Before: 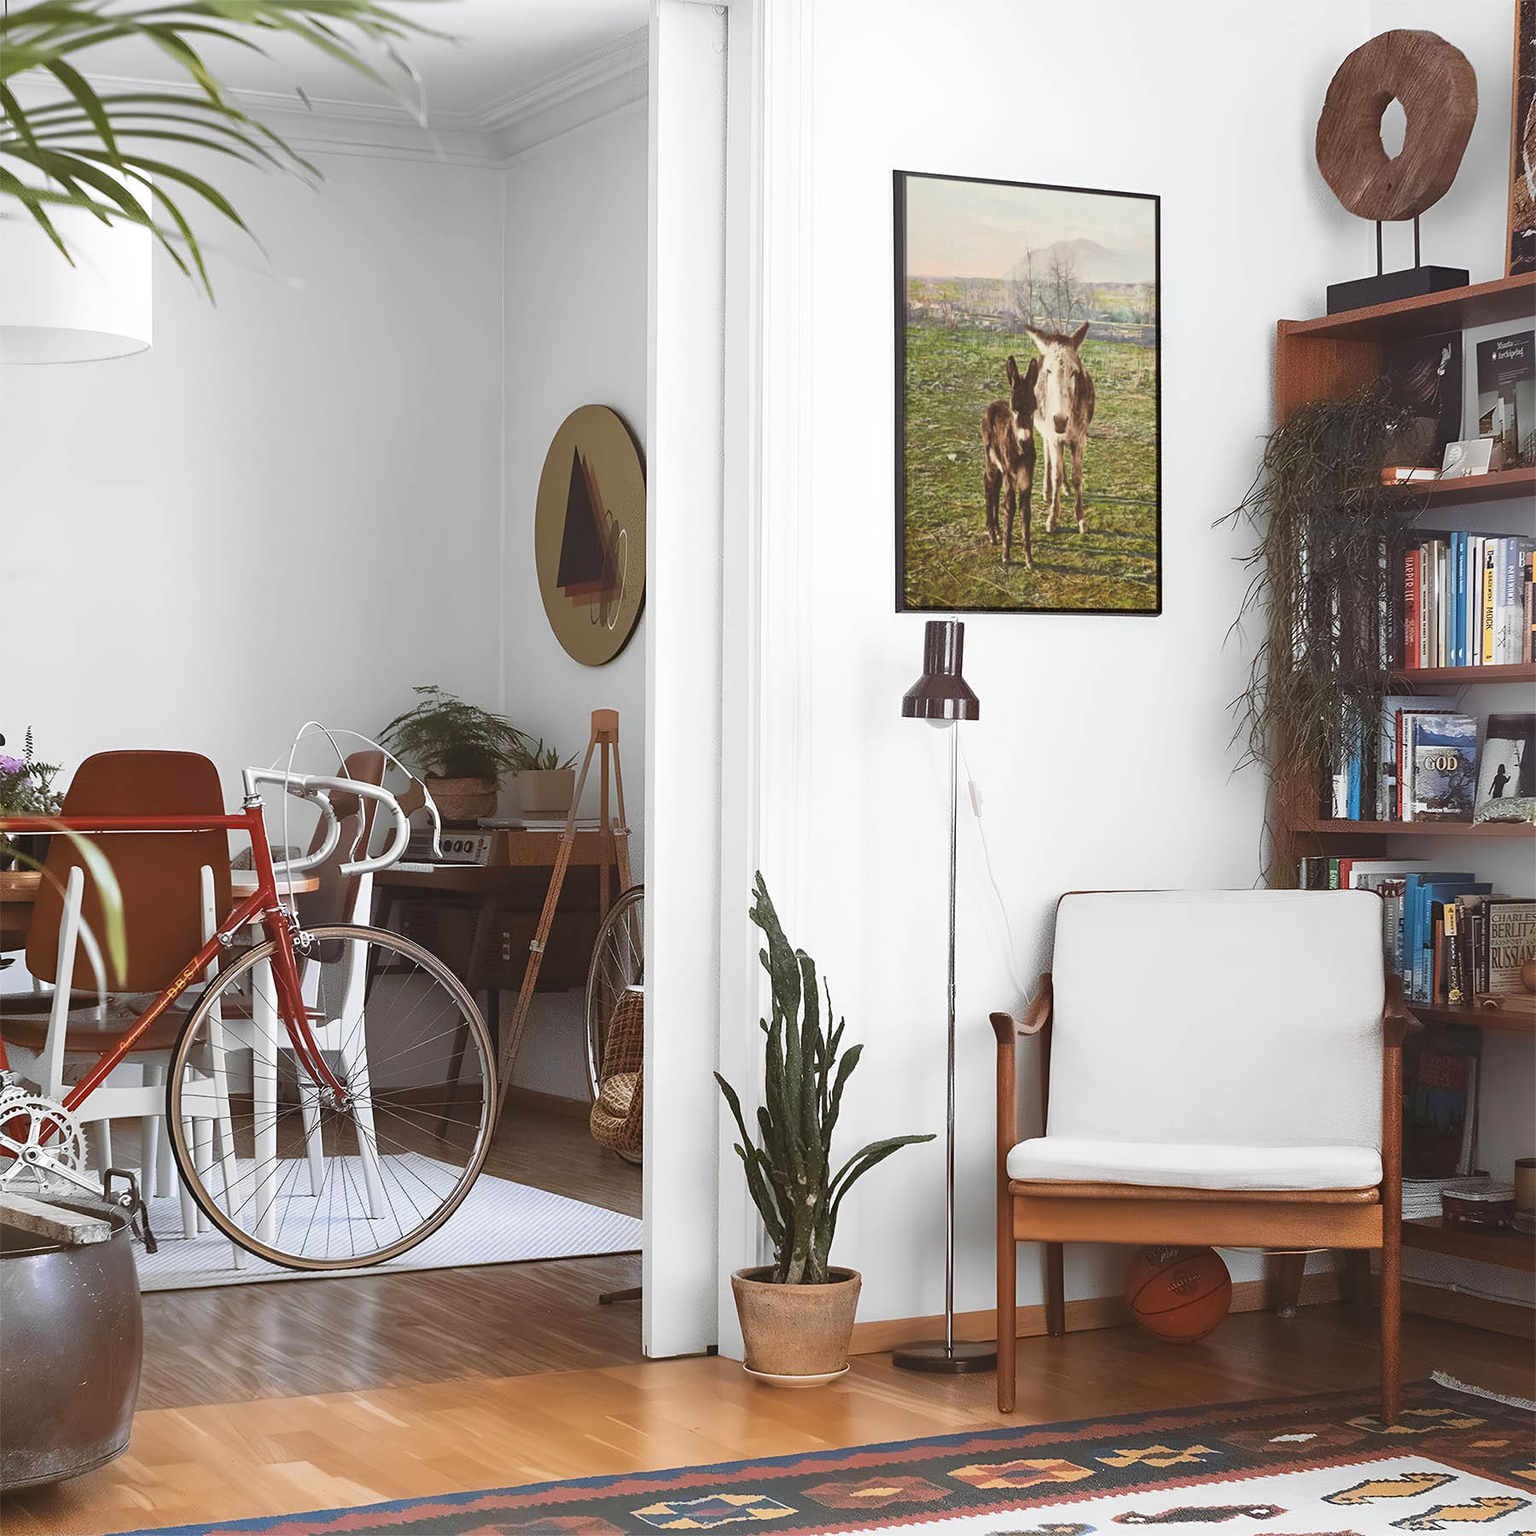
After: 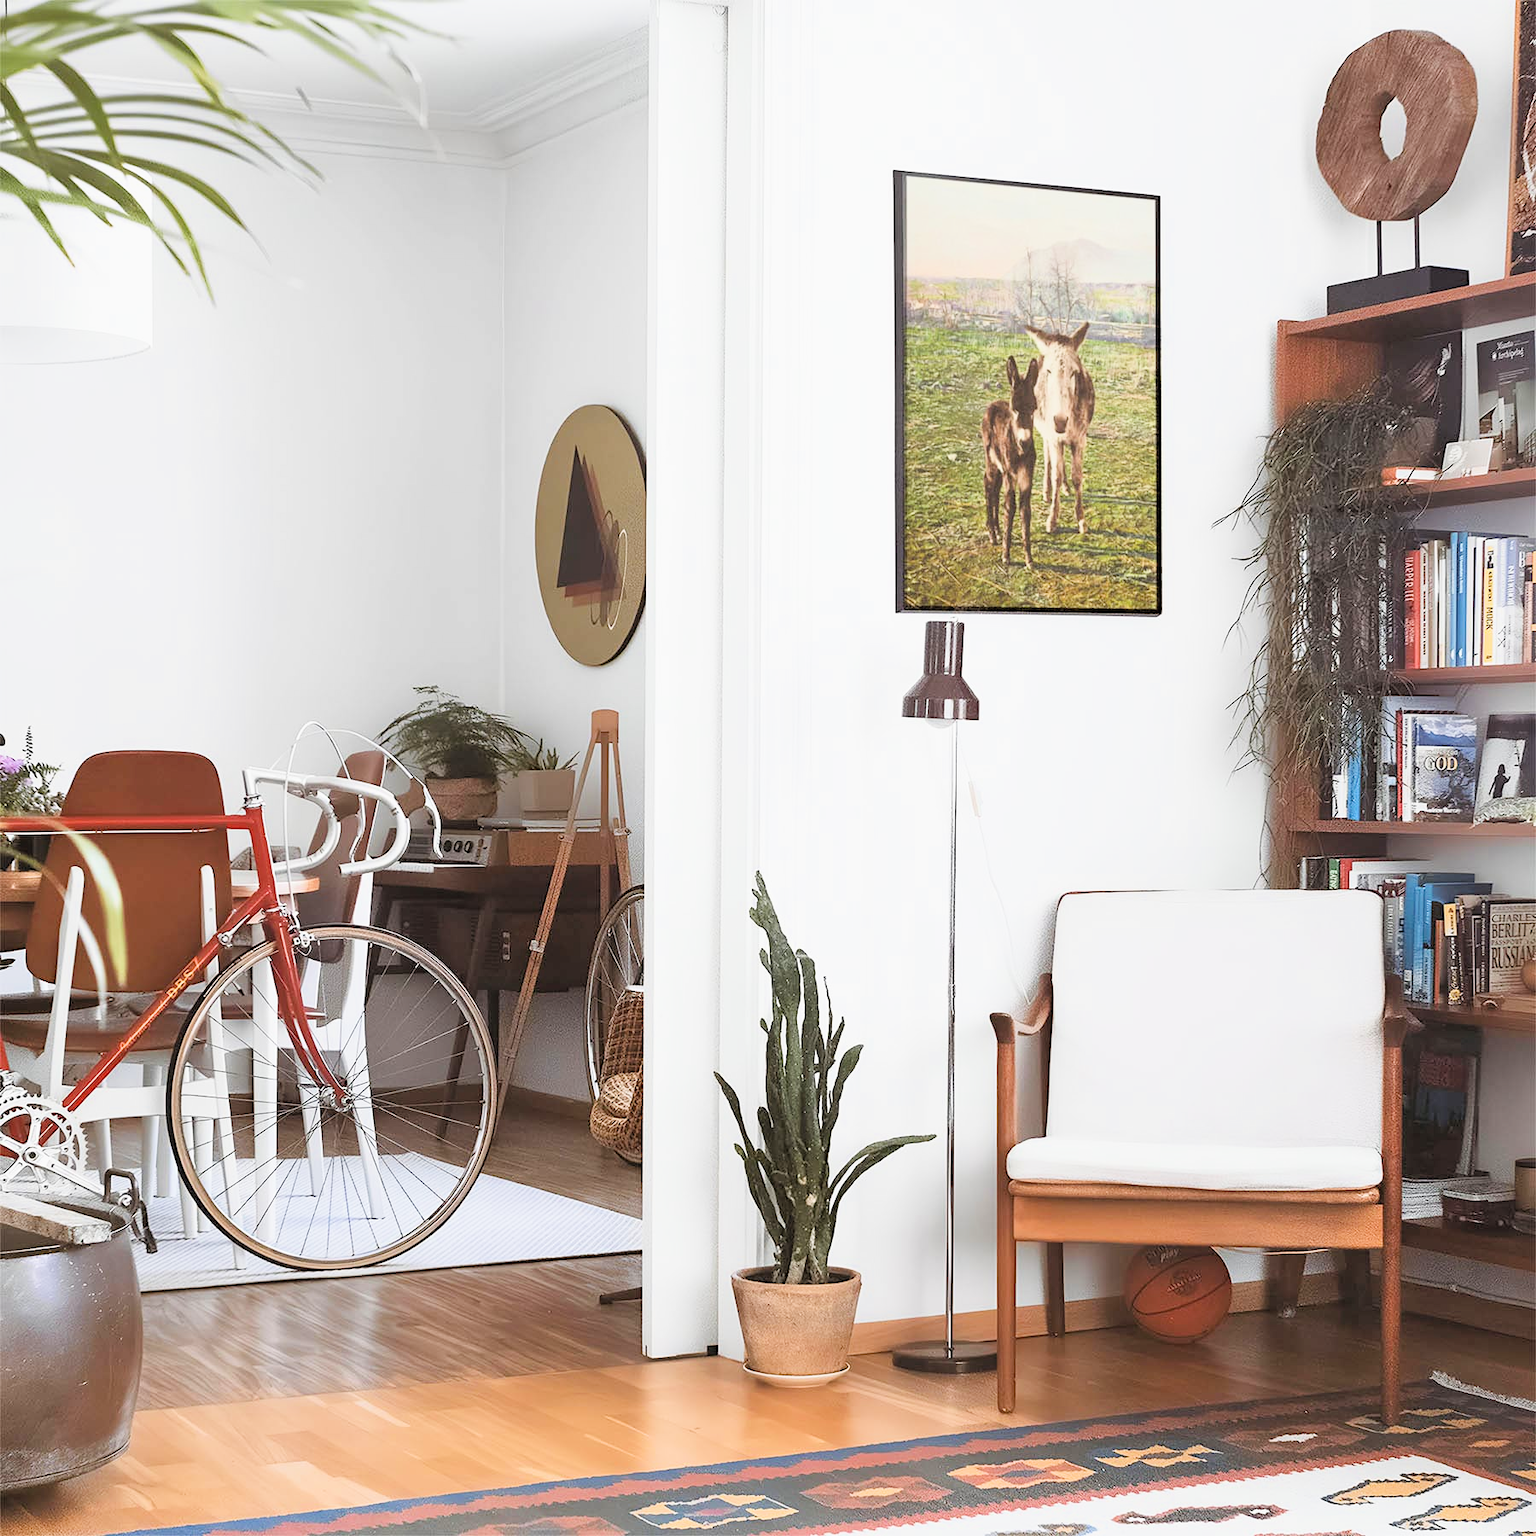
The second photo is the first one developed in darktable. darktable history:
exposure: exposure 0.994 EV, compensate highlight preservation false
filmic rgb: black relative exposure -7.7 EV, white relative exposure 4.41 EV, target black luminance 0%, hardness 3.76, latitude 50.73%, contrast 1.071, highlights saturation mix 9.46%, shadows ↔ highlights balance -0.273%
